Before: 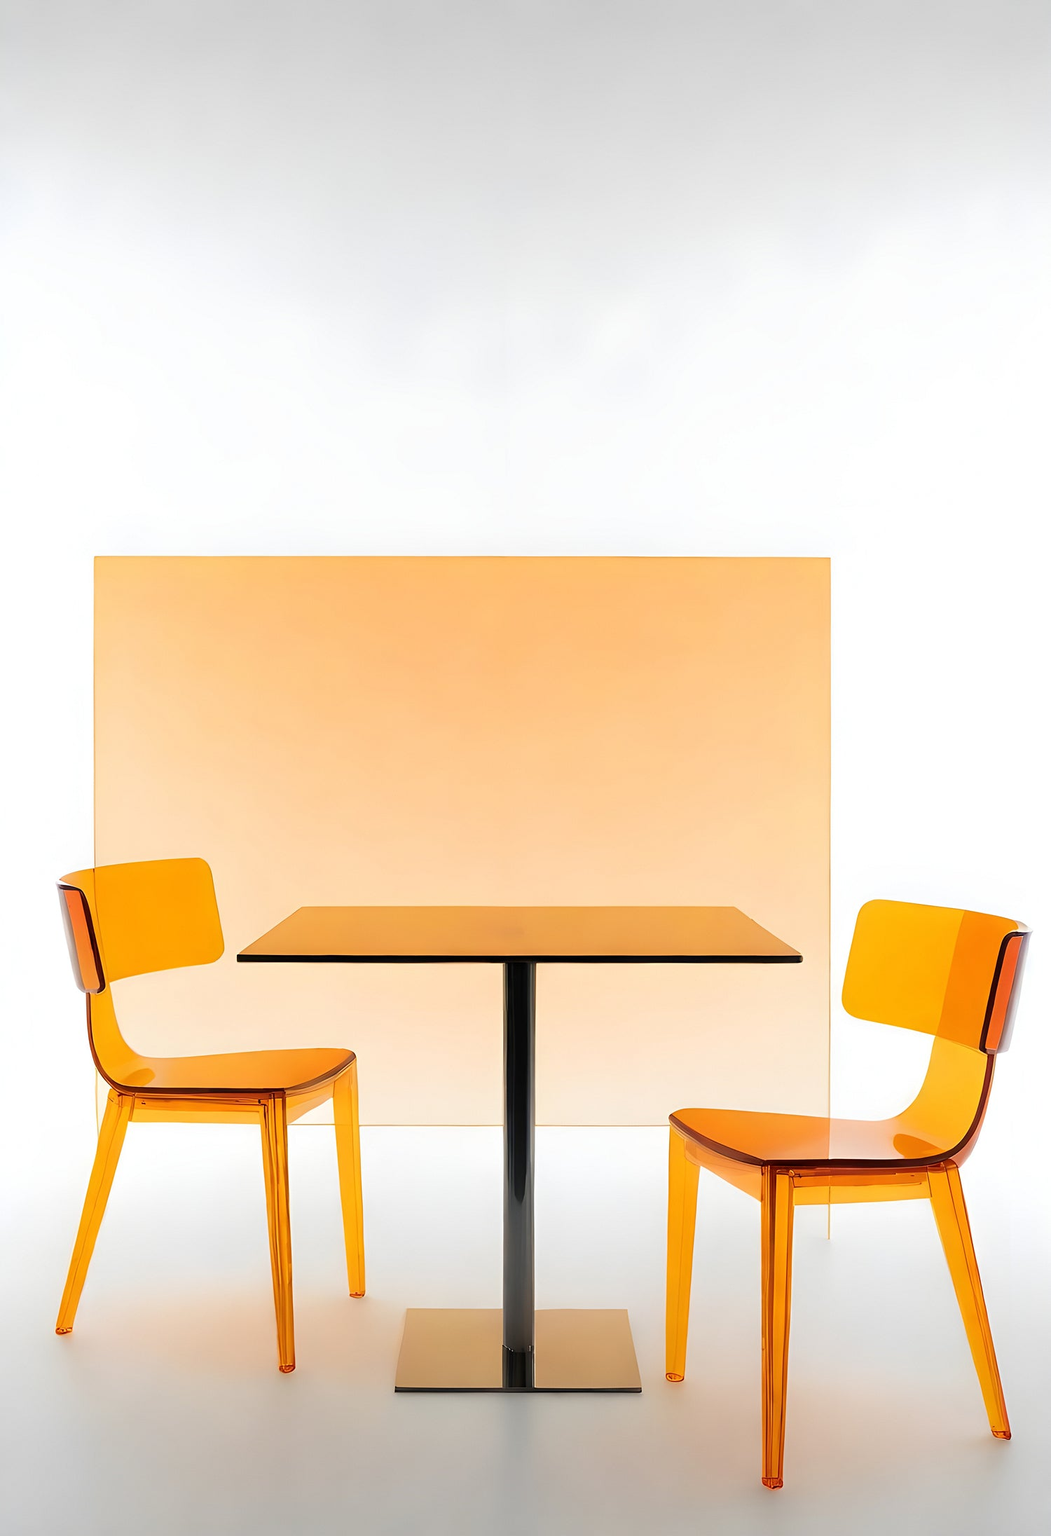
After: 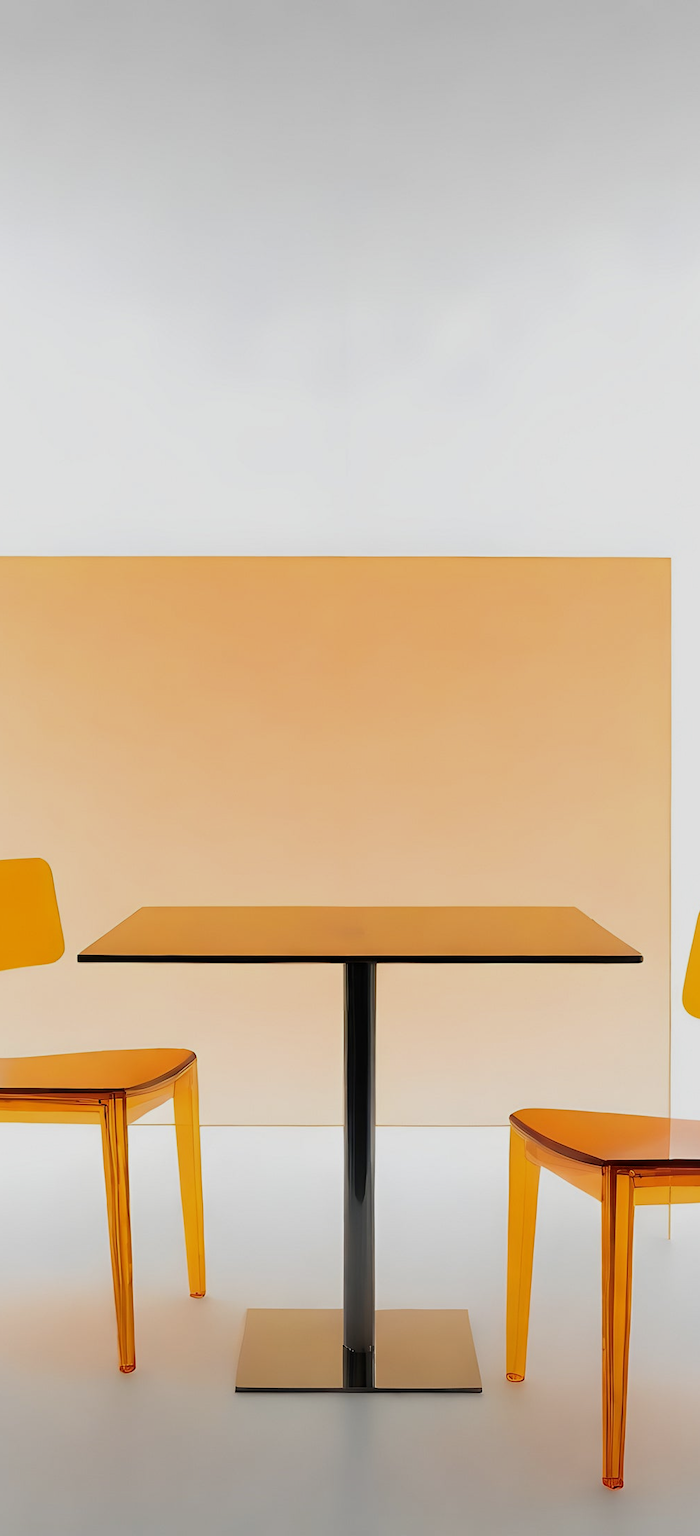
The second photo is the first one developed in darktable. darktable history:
exposure: exposure -0.432 EV, compensate exposure bias true, compensate highlight preservation false
crop and rotate: left 15.294%, right 17.985%
